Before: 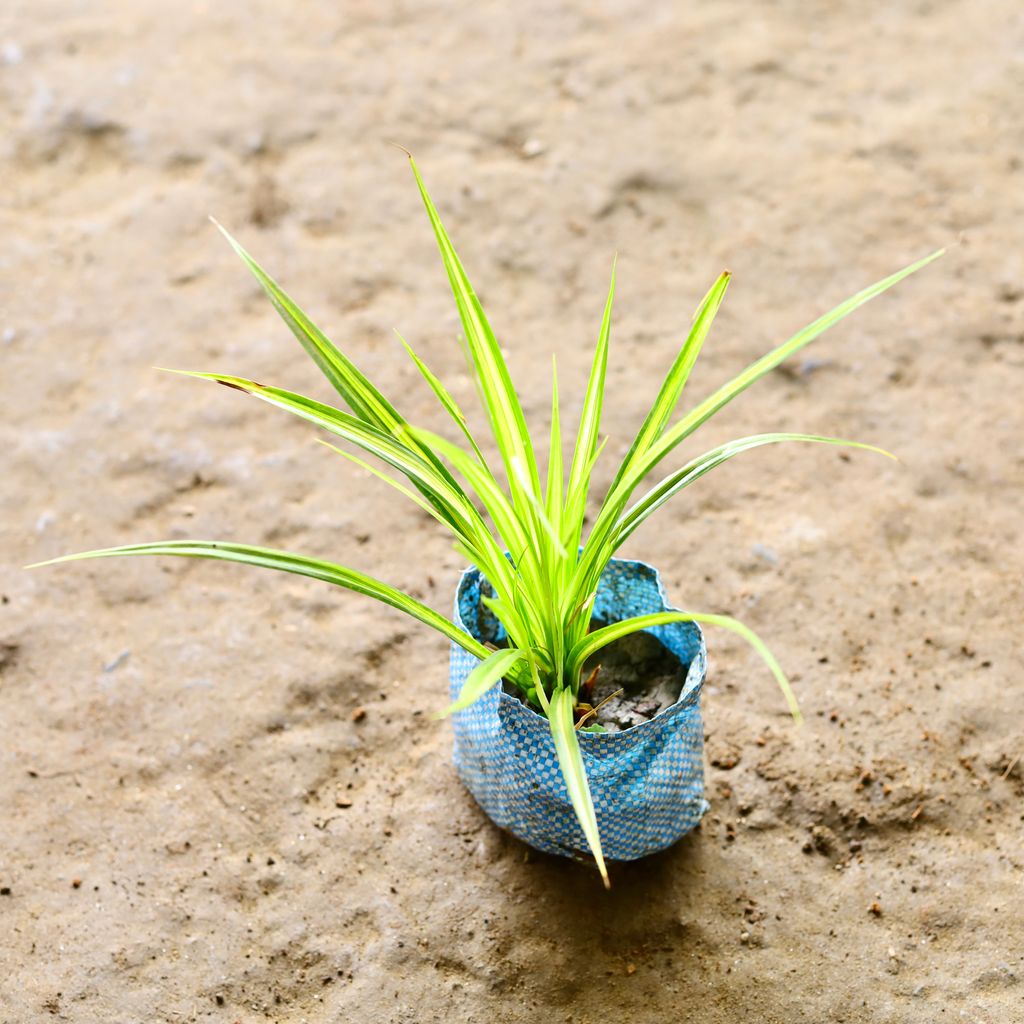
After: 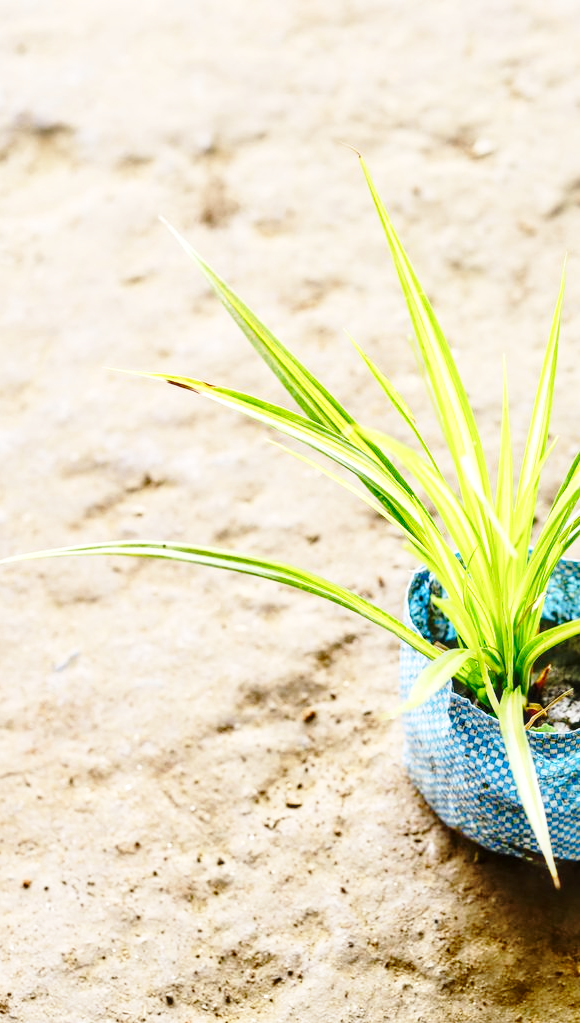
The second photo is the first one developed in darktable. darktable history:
base curve: curves: ch0 [(0, 0) (0.028, 0.03) (0.121, 0.232) (0.46, 0.748) (0.859, 0.968) (1, 1)], preserve colors none
local contrast: on, module defaults
levels: mode automatic
crop: left 4.957%, right 38.333%
color correction: highlights b* 0.029
